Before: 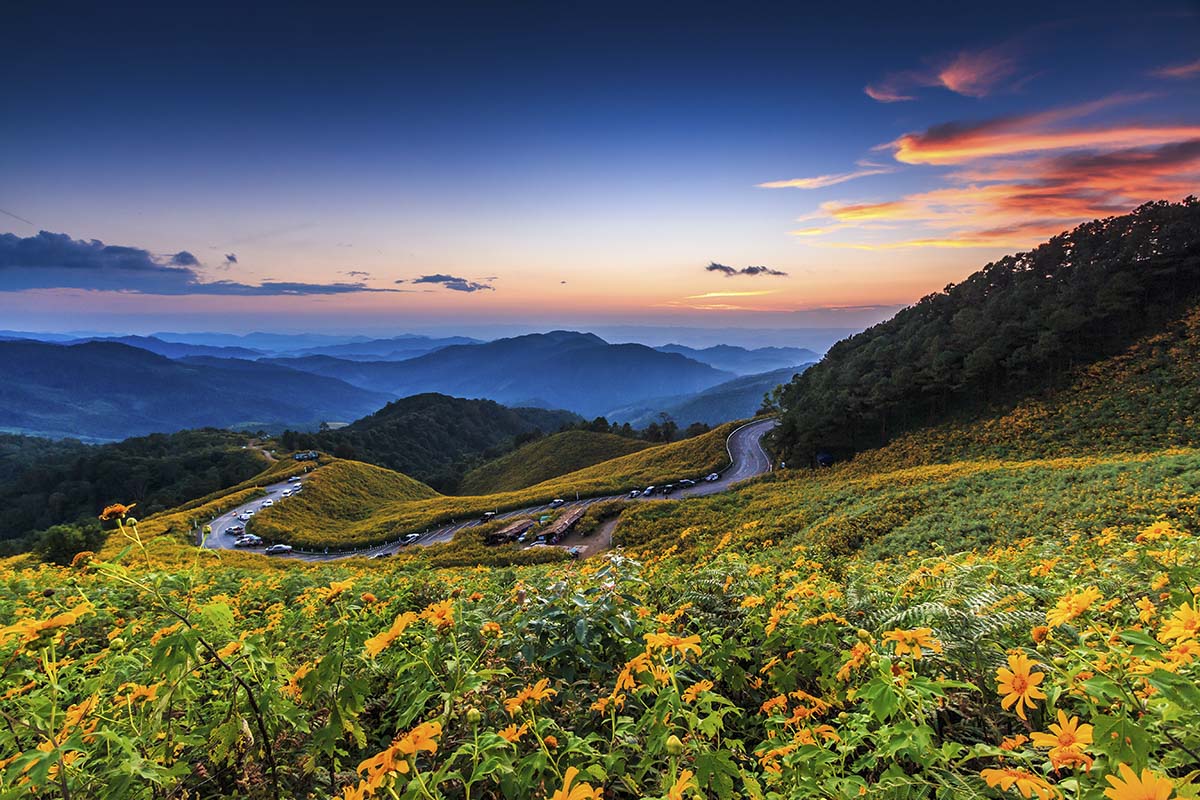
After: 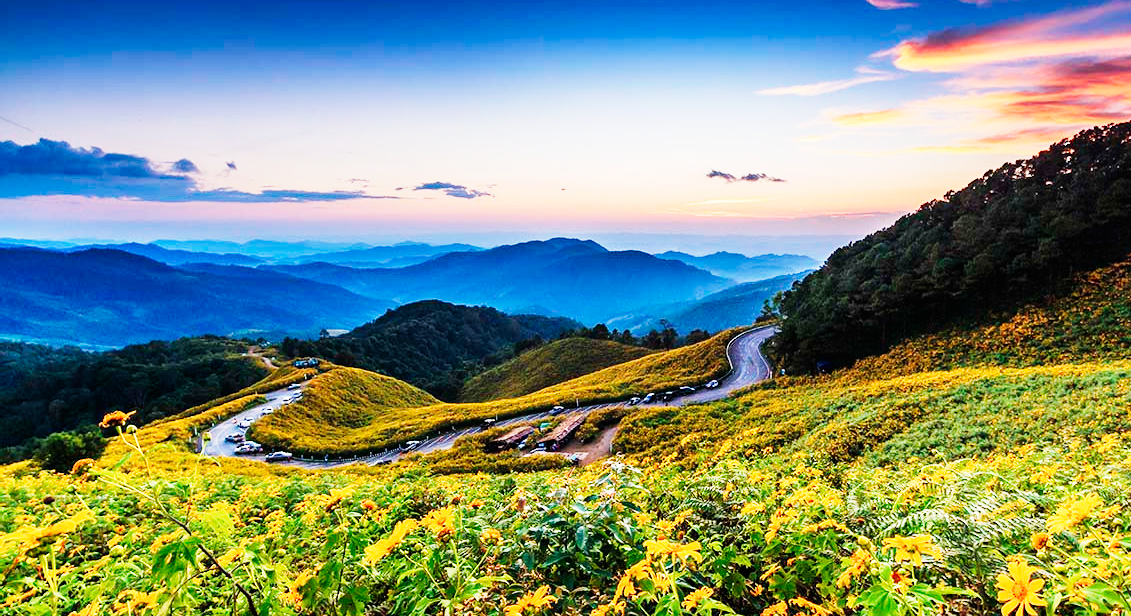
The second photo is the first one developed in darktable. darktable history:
base curve: curves: ch0 [(0, 0) (0, 0.001) (0.001, 0.001) (0.004, 0.002) (0.007, 0.004) (0.015, 0.013) (0.033, 0.045) (0.052, 0.096) (0.075, 0.17) (0.099, 0.241) (0.163, 0.42) (0.219, 0.55) (0.259, 0.616) (0.327, 0.722) (0.365, 0.765) (0.522, 0.873) (0.547, 0.881) (0.689, 0.919) (0.826, 0.952) (1, 1)], preserve colors none
crop and rotate: angle 0.03°, top 11.643%, right 5.651%, bottom 11.189%
